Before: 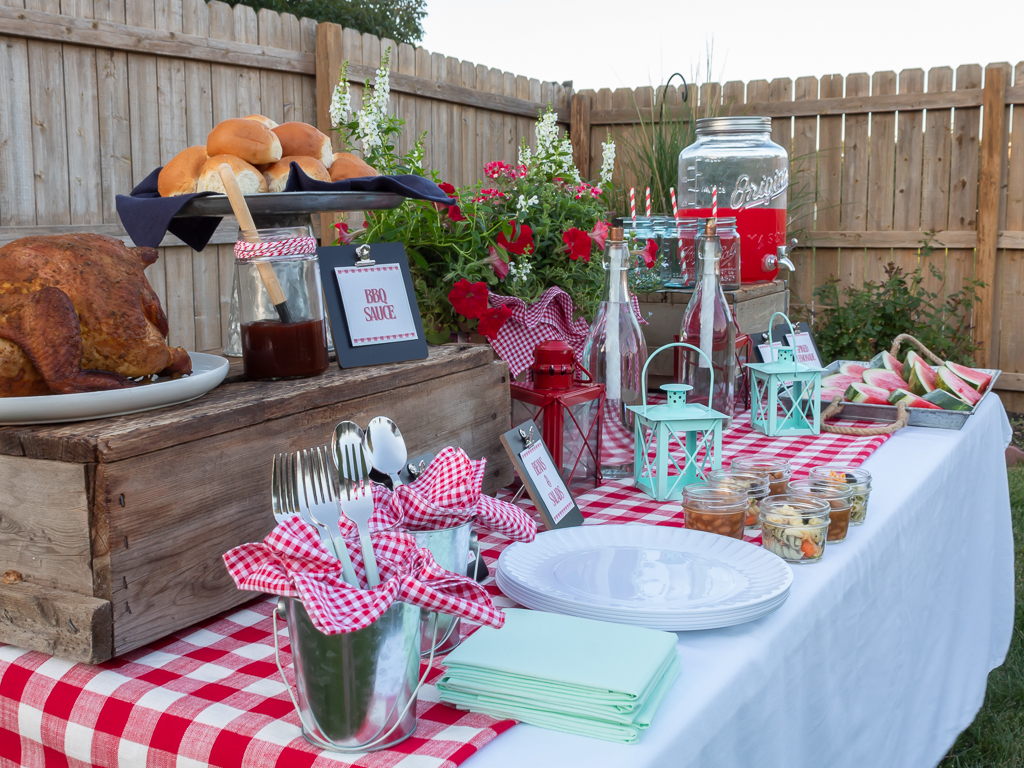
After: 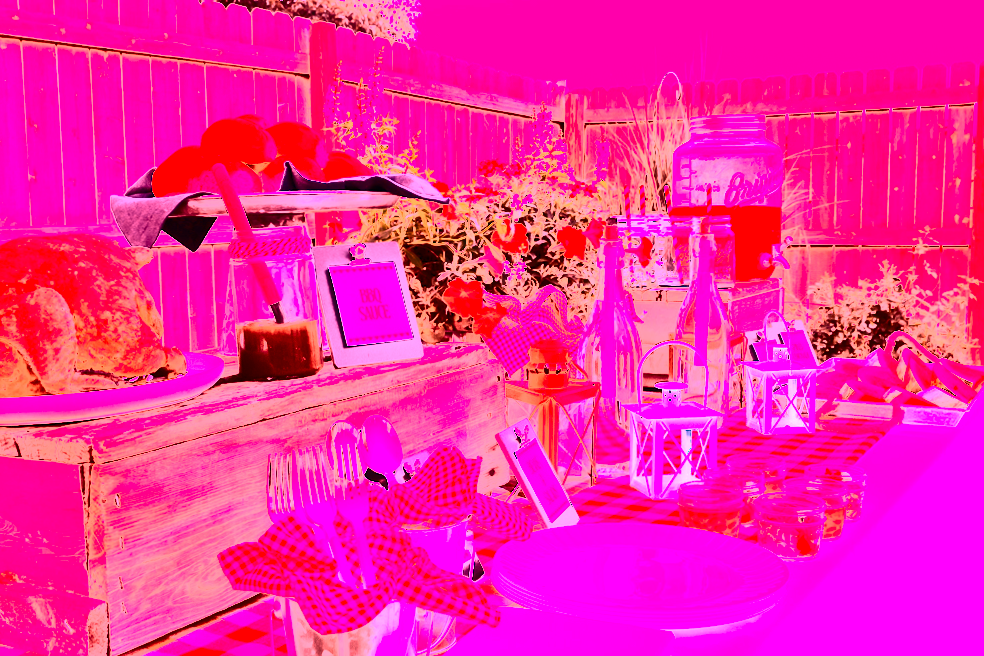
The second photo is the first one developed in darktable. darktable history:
white balance: red 4.26, blue 1.802
crop and rotate: angle 0.2°, left 0.275%, right 3.127%, bottom 14.18%
contrast brightness saturation: contrast 0.93, brightness 0.2
